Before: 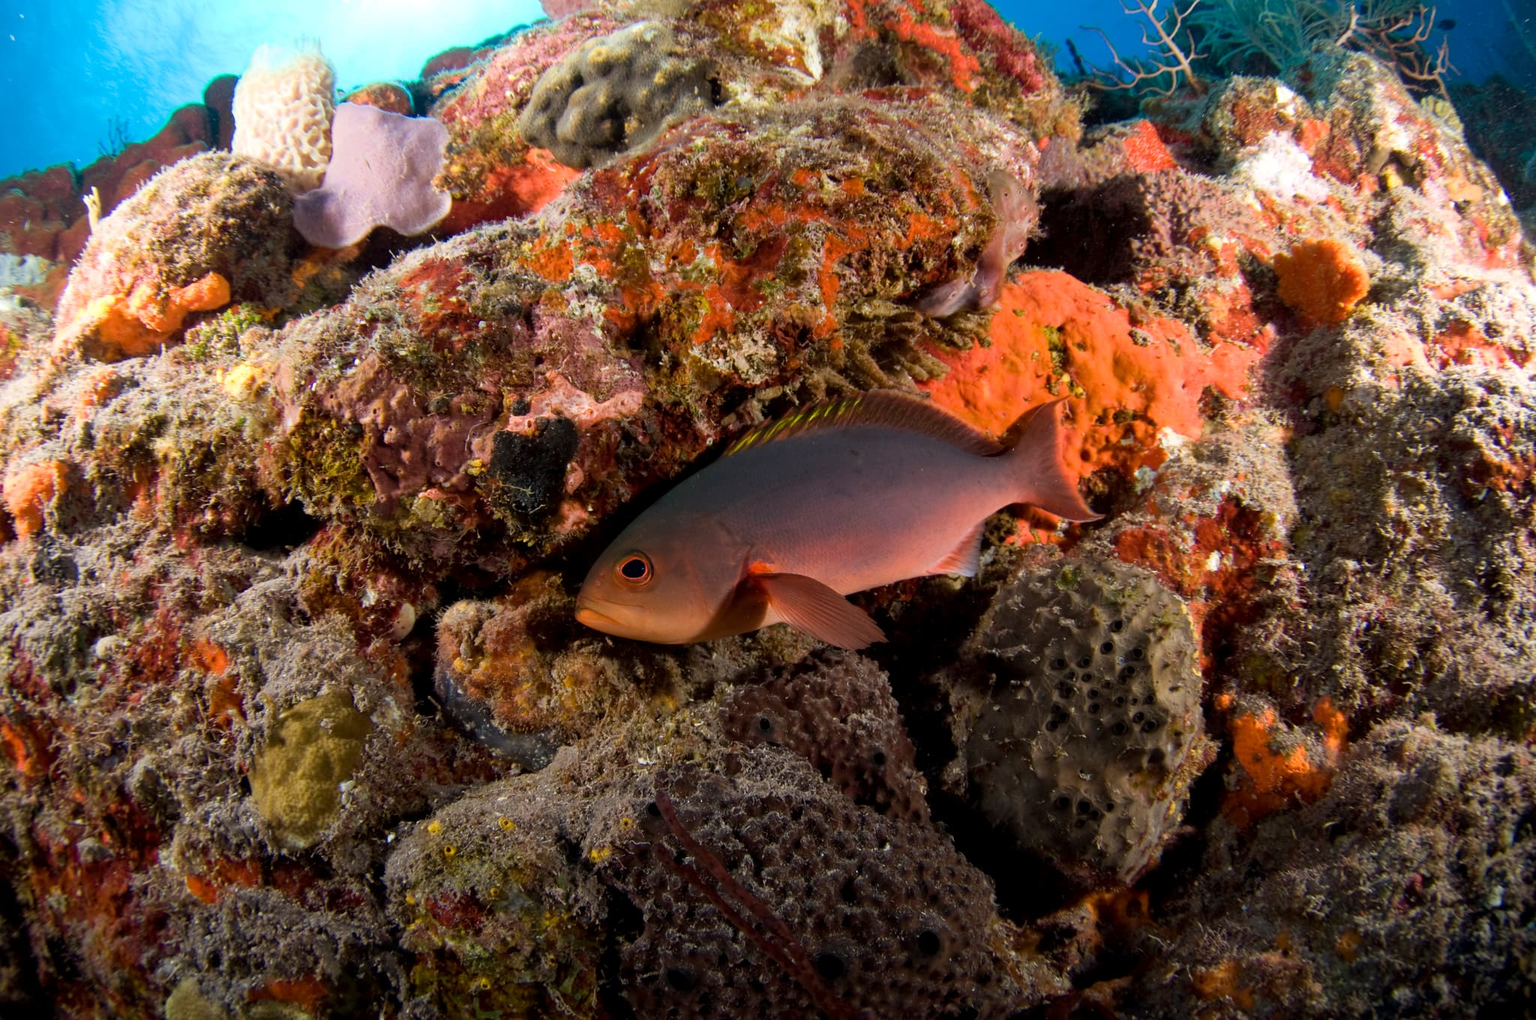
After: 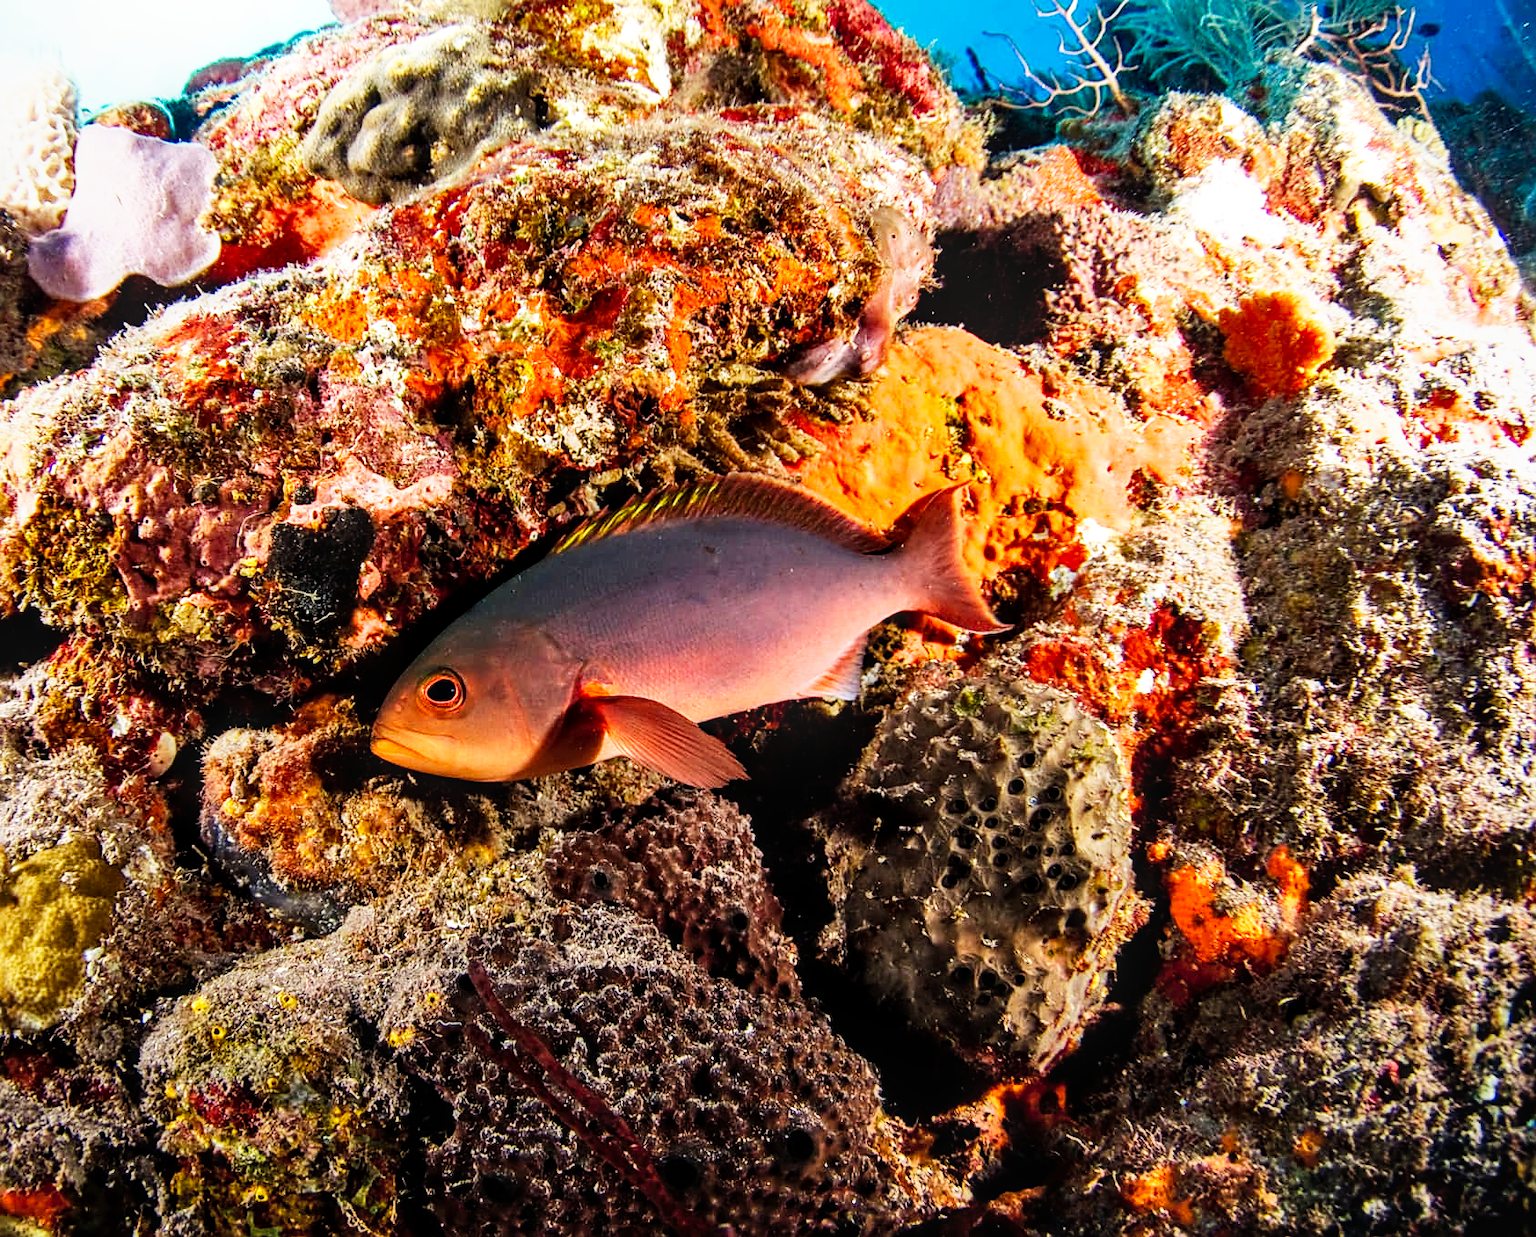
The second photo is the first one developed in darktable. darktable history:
crop: left 17.582%, bottom 0.031%
sharpen: on, module defaults
local contrast: on, module defaults
shadows and highlights: soften with gaussian
base curve: curves: ch0 [(0, 0) (0.007, 0.004) (0.027, 0.03) (0.046, 0.07) (0.207, 0.54) (0.442, 0.872) (0.673, 0.972) (1, 1)], preserve colors none
